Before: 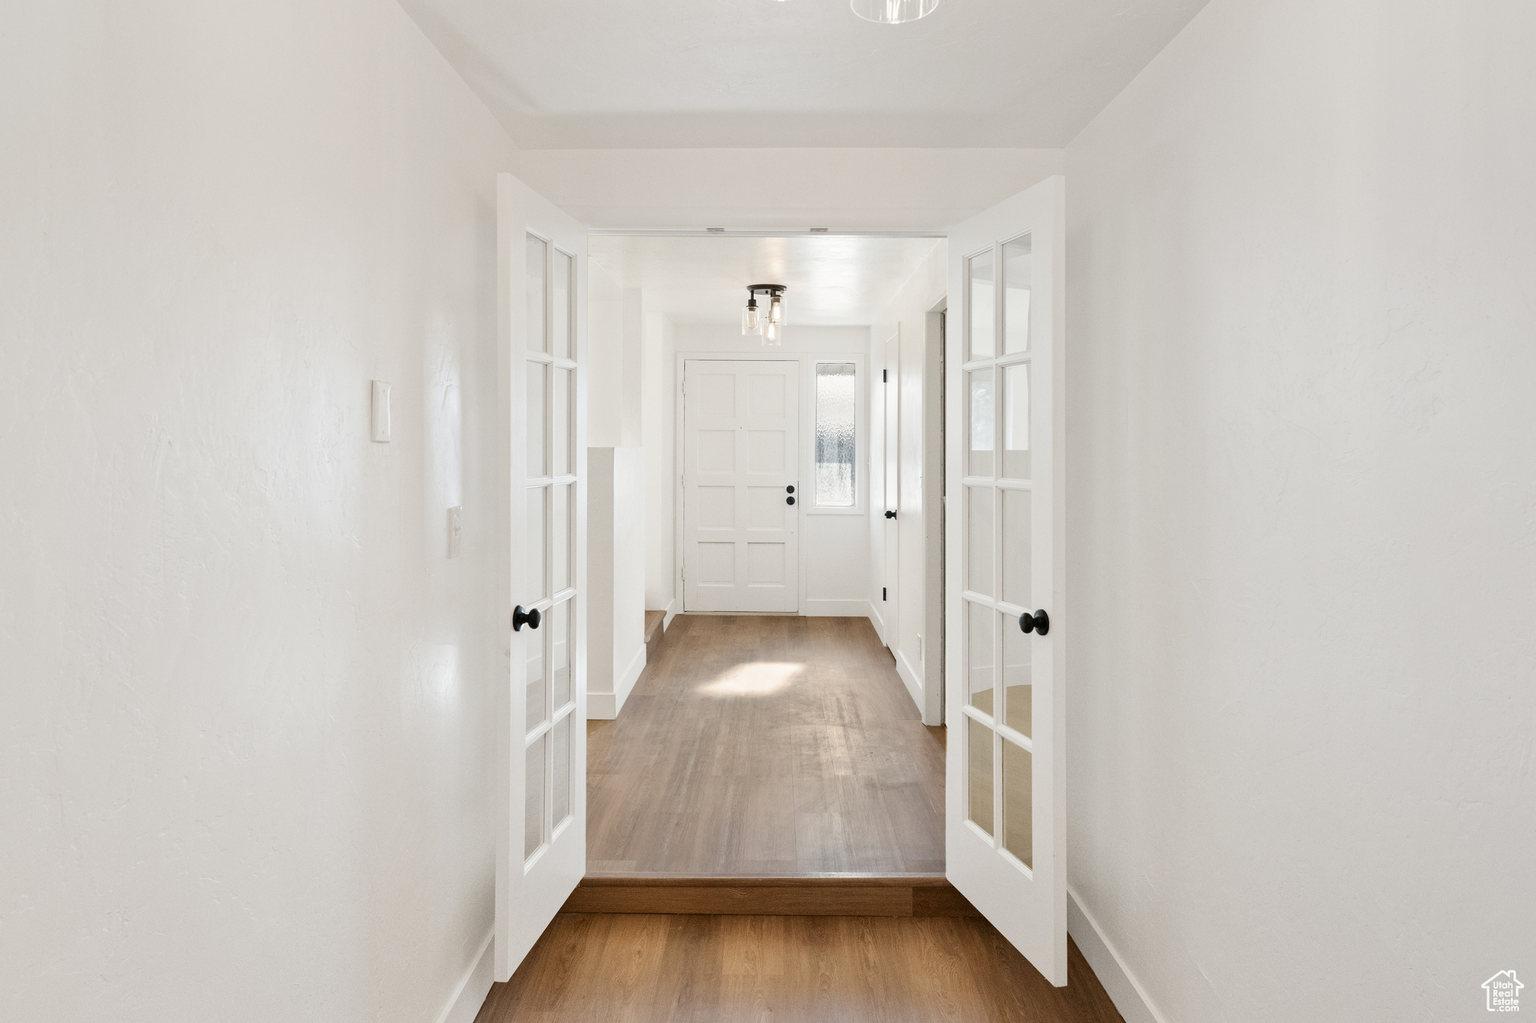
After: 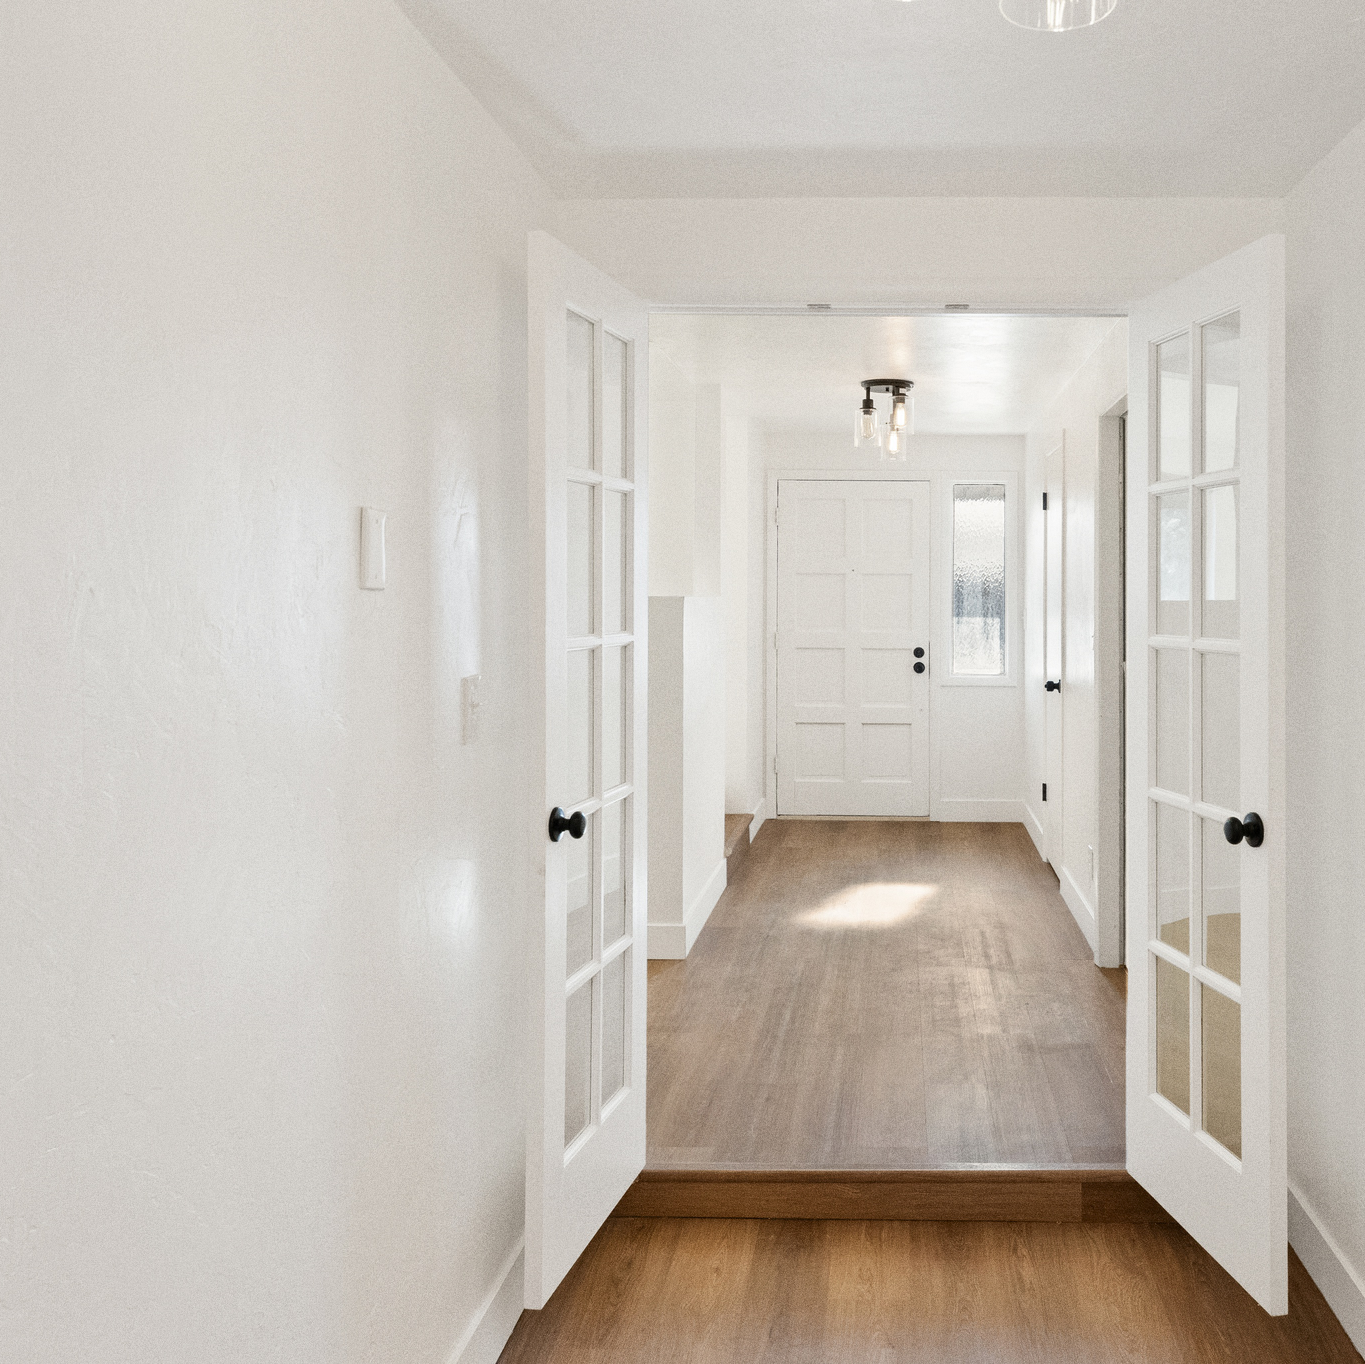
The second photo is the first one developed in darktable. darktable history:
crop and rotate: left 6.617%, right 26.717%
grain: coarseness 0.09 ISO
